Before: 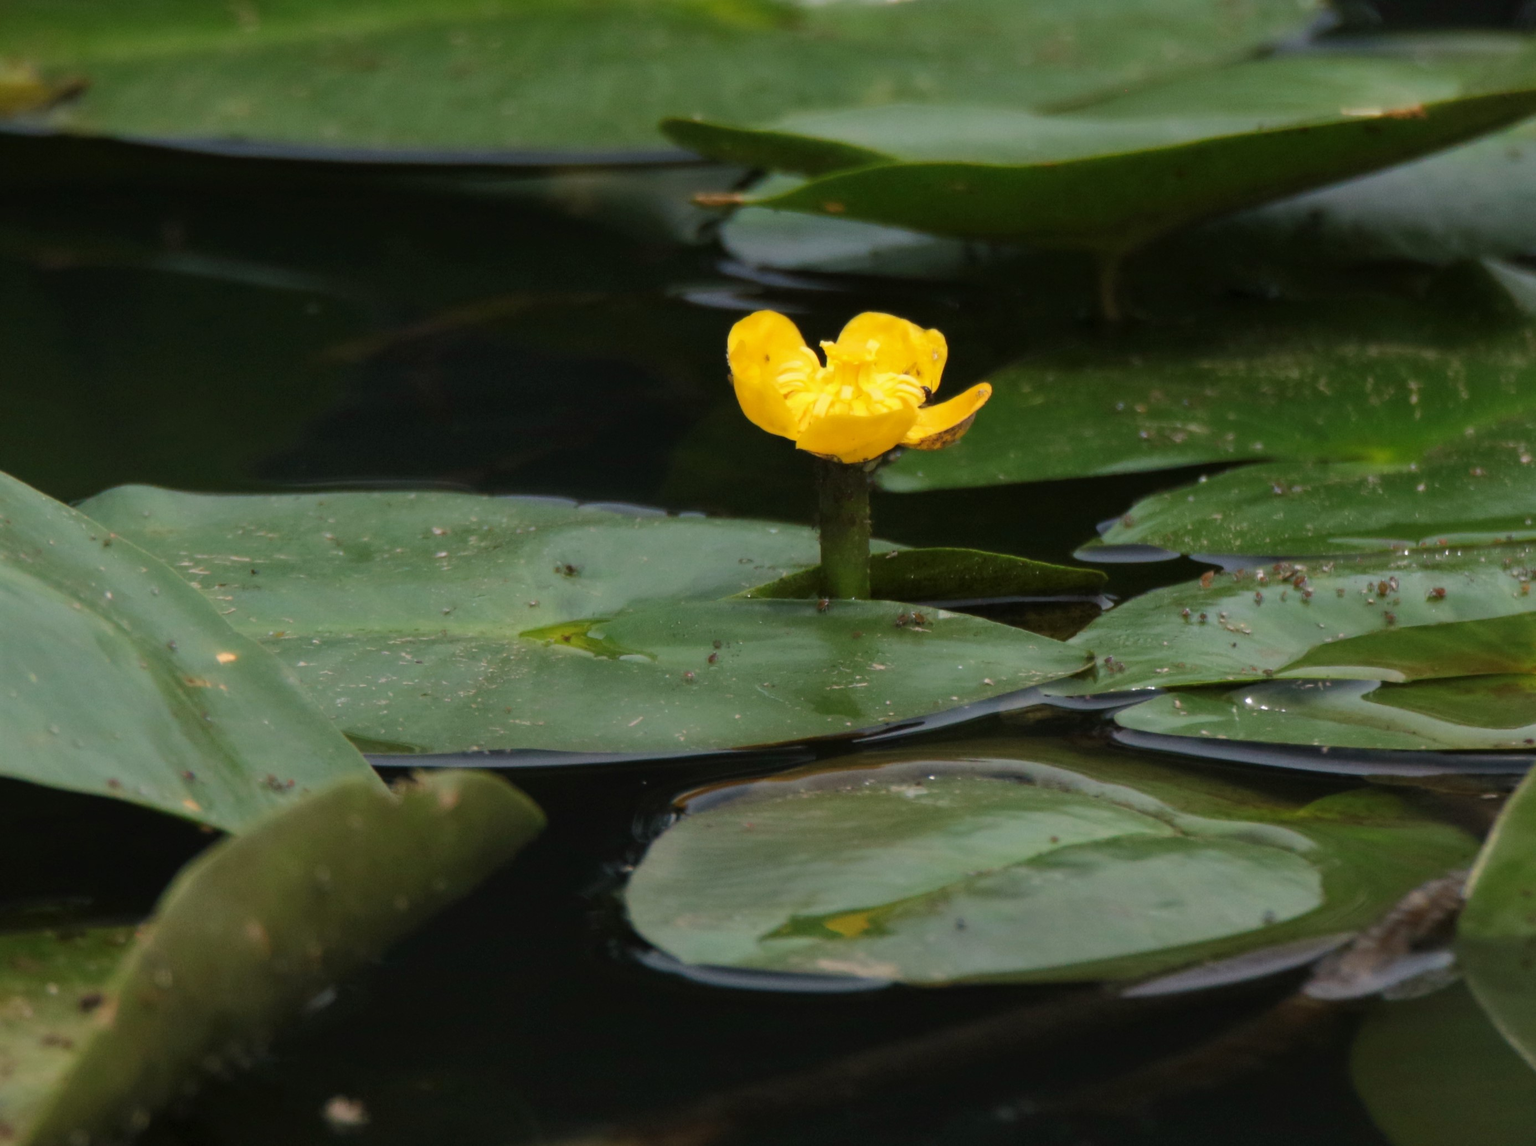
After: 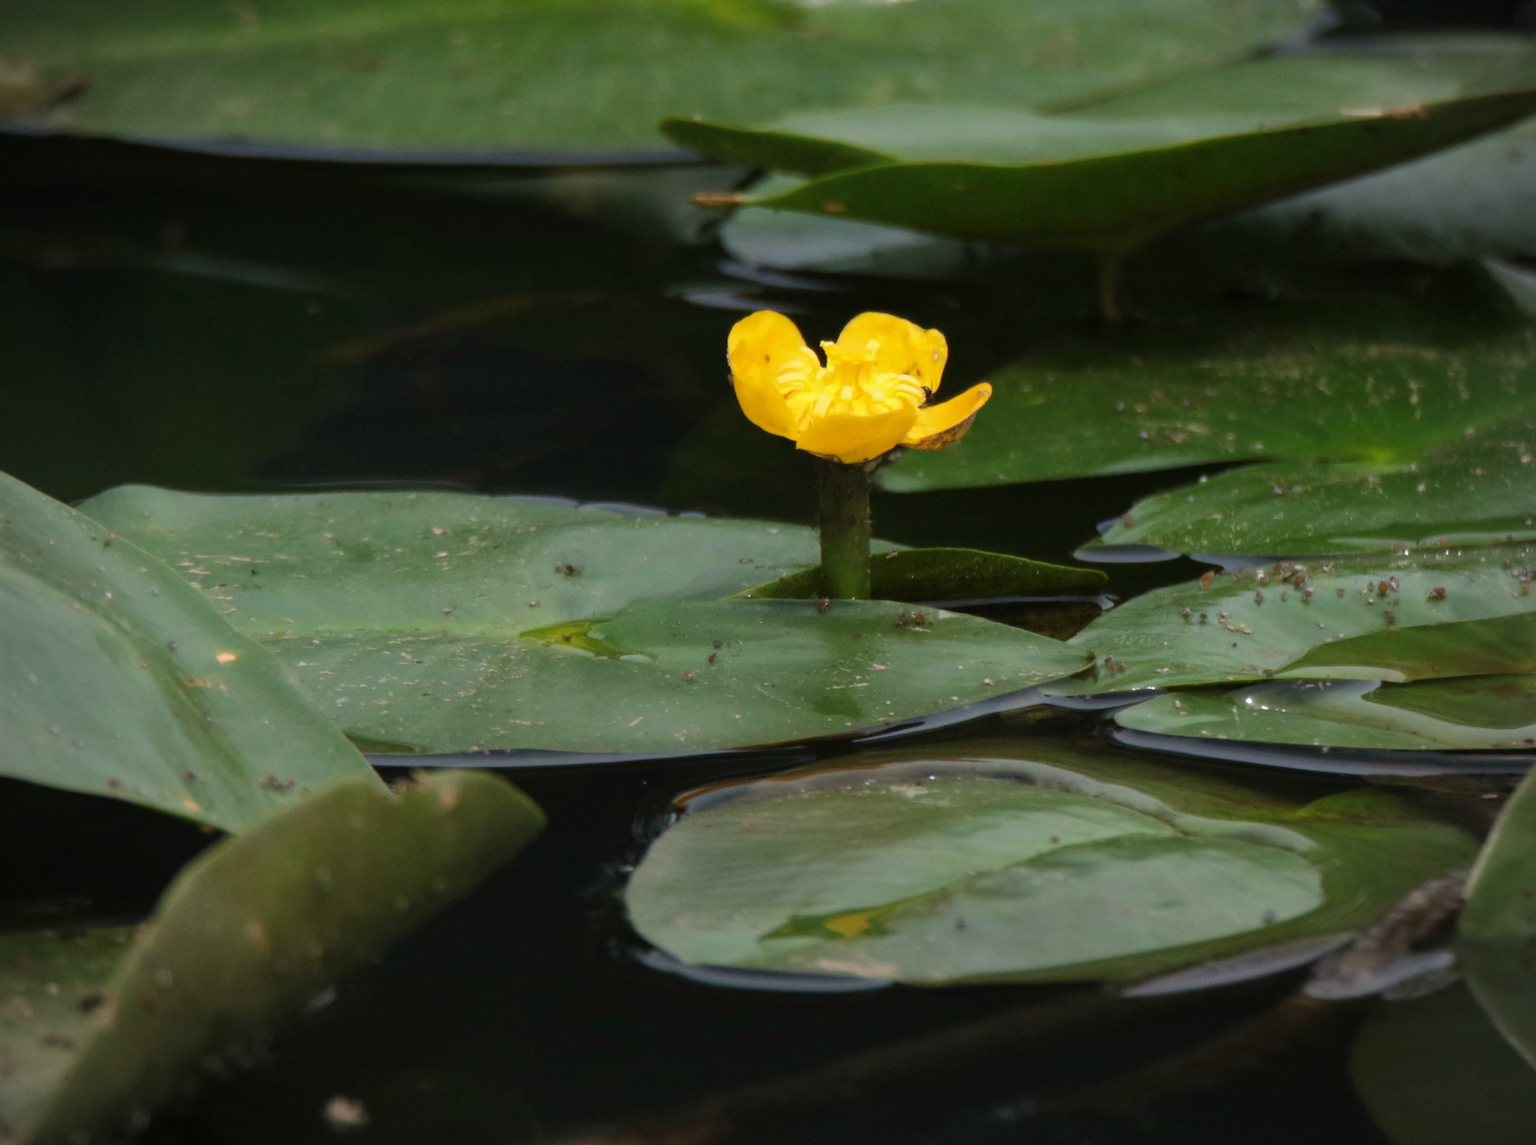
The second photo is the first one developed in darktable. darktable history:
vignetting: brightness -0.531, saturation -0.506
